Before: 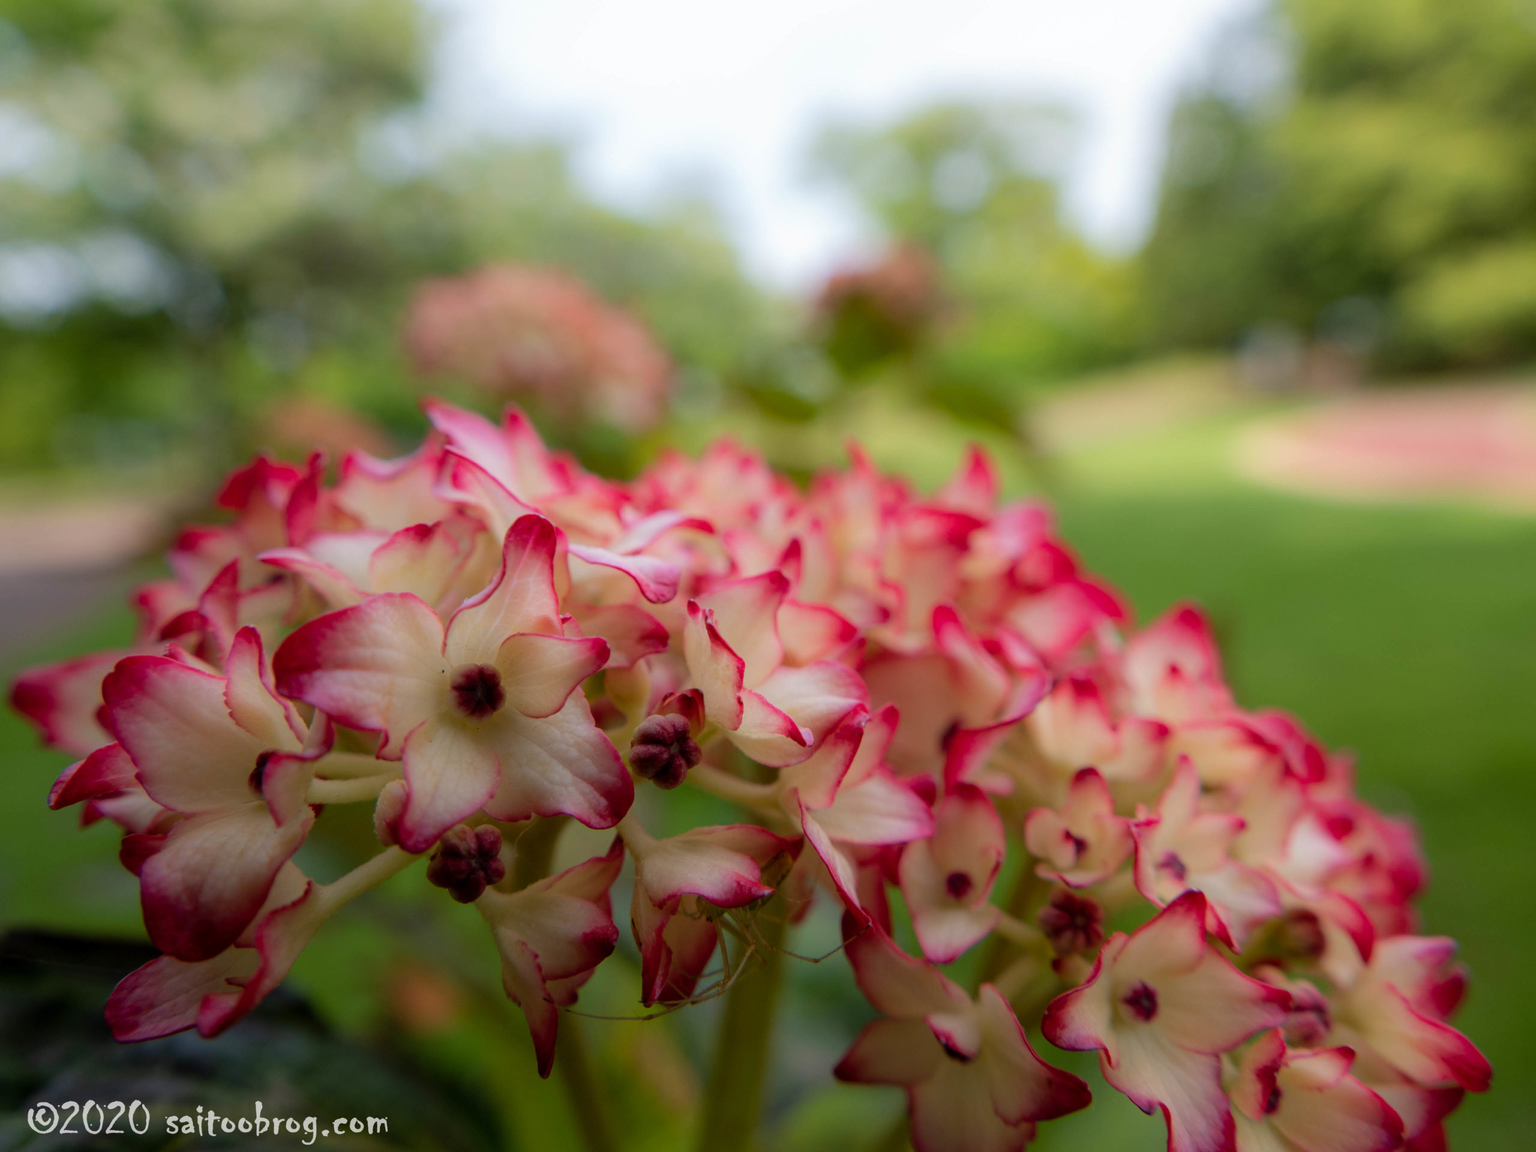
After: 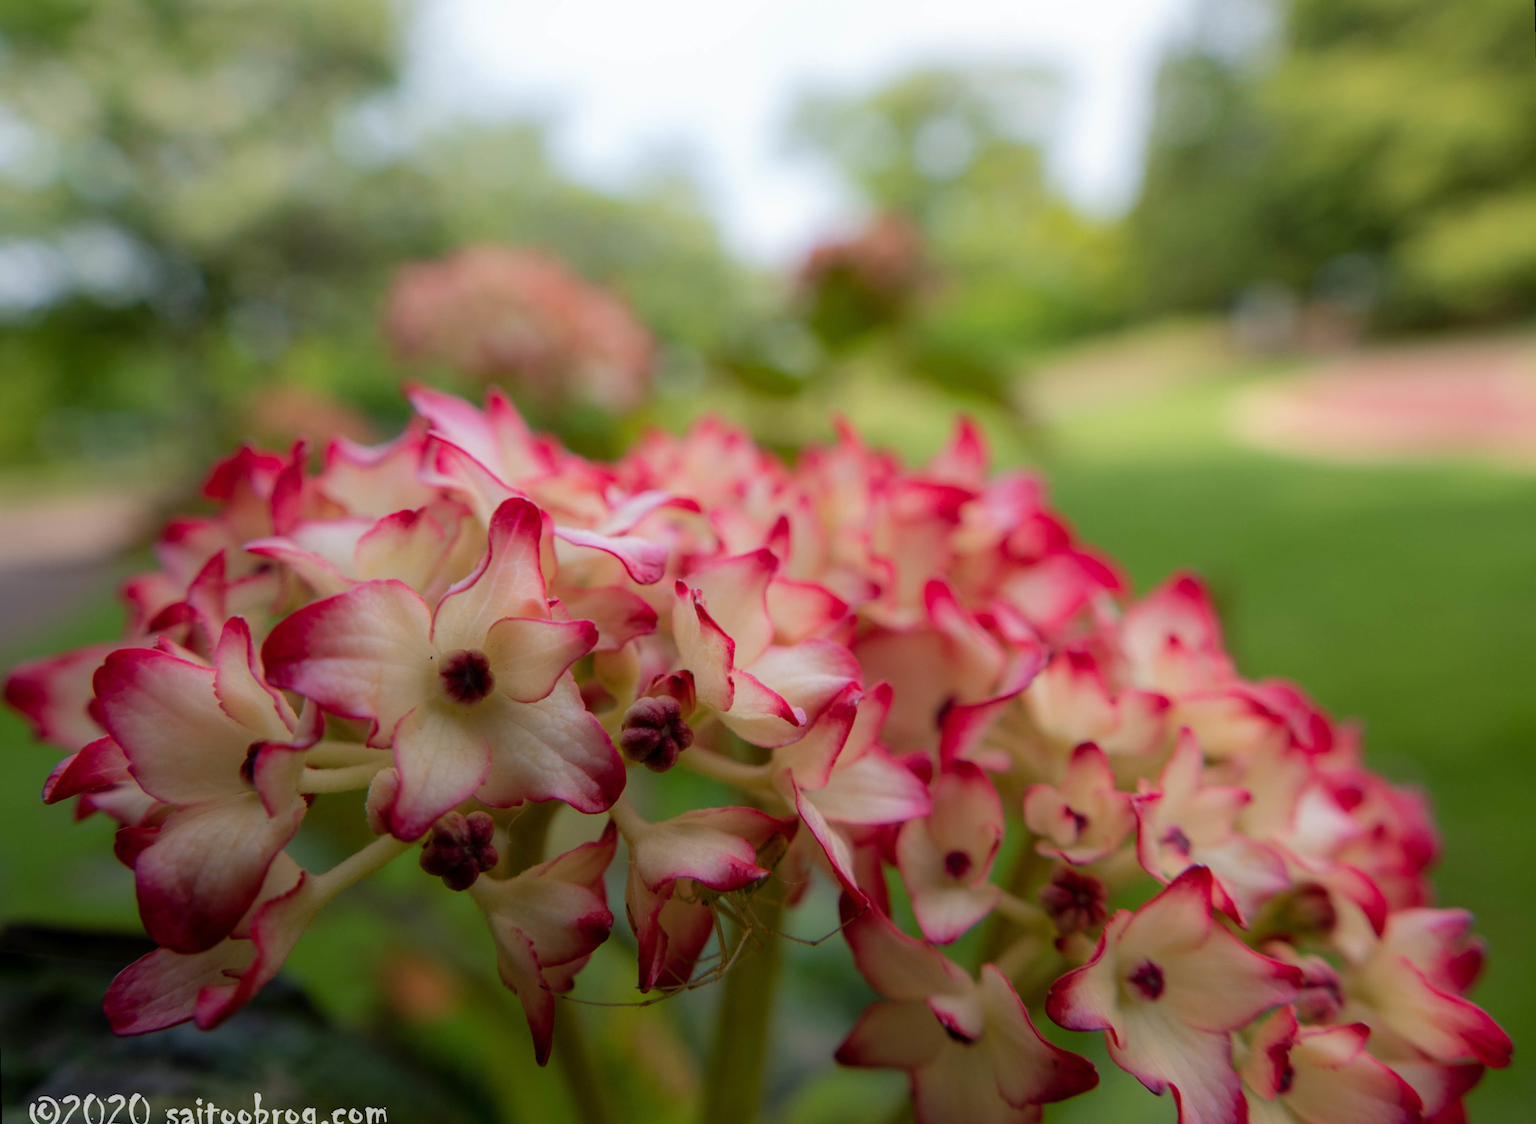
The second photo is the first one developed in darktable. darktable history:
color balance rgb: on, module defaults
rotate and perspective: rotation -1.32°, lens shift (horizontal) -0.031, crop left 0.015, crop right 0.985, crop top 0.047, crop bottom 0.982
